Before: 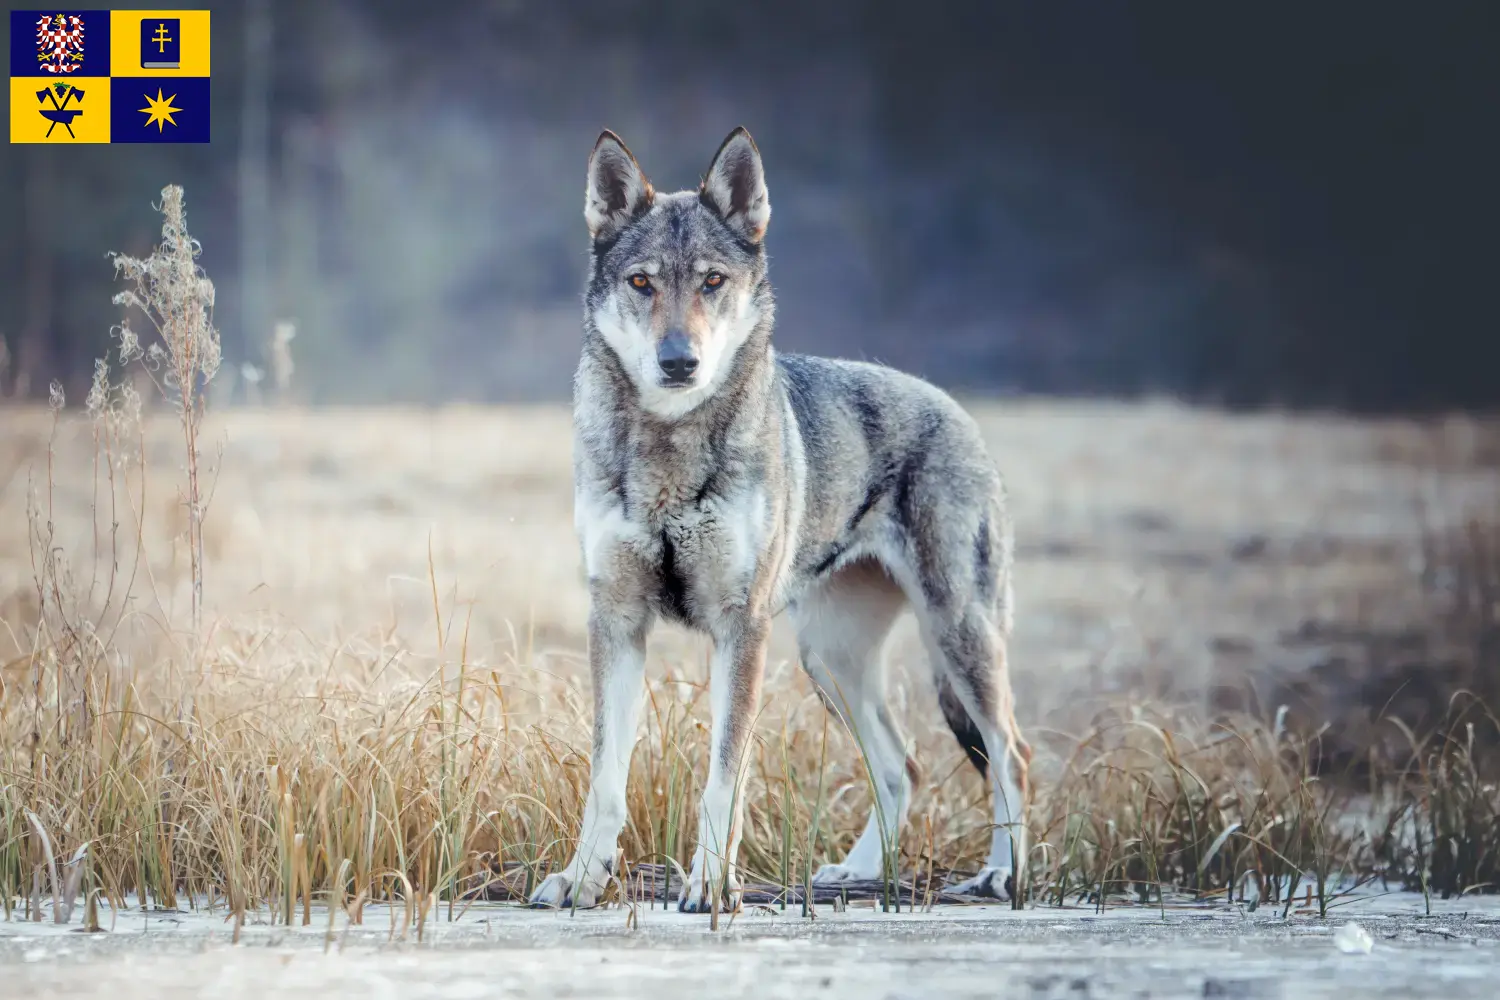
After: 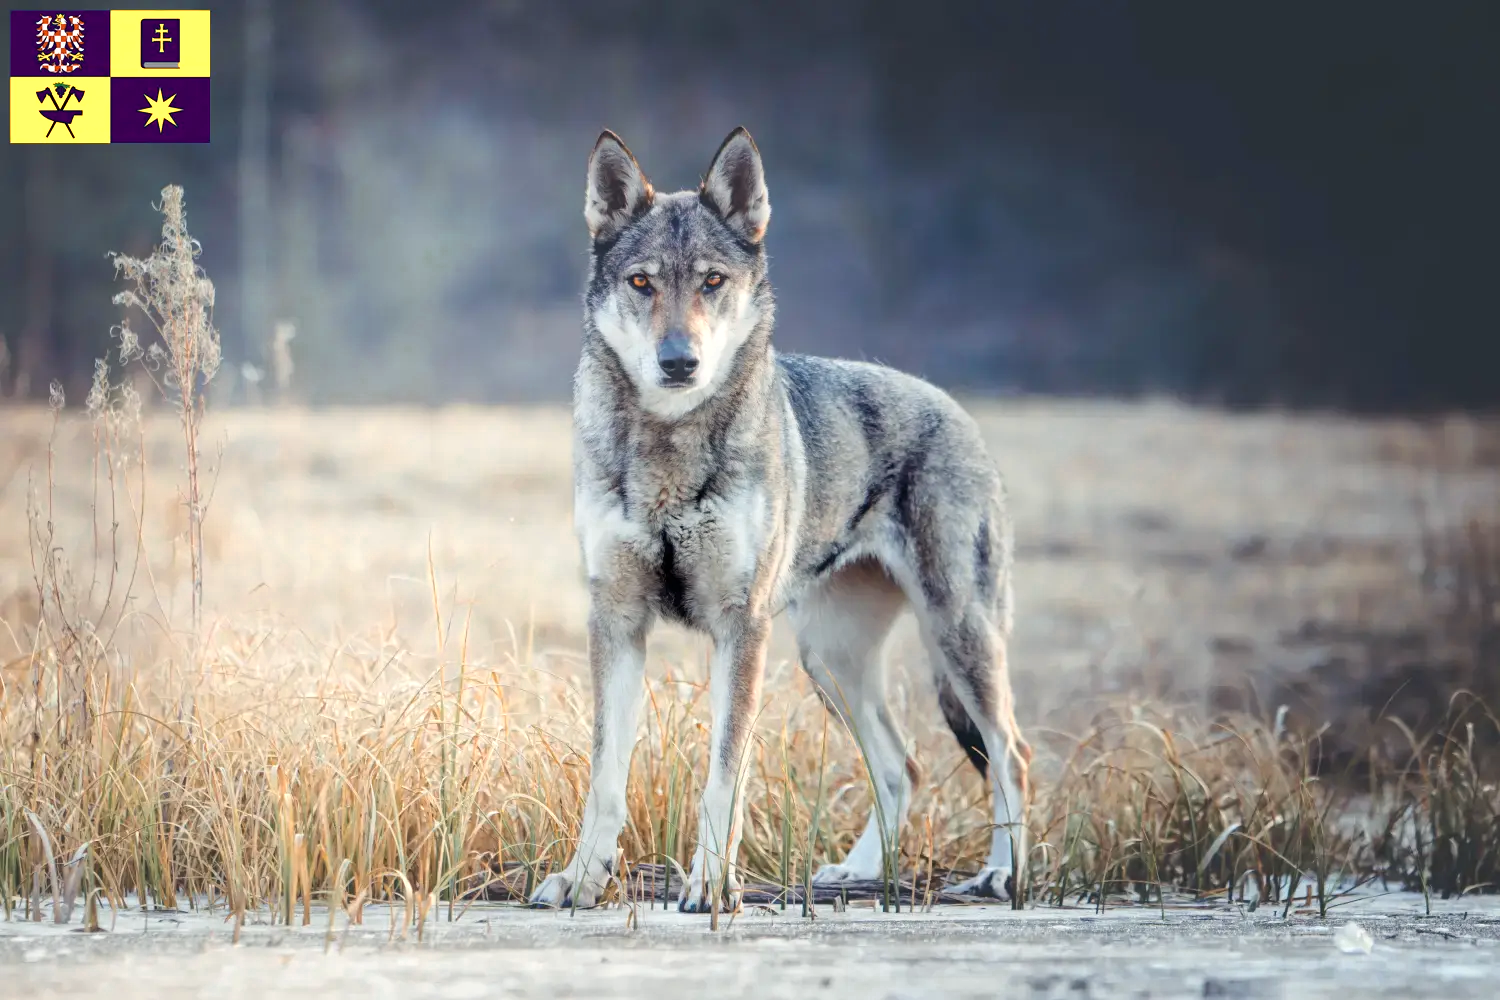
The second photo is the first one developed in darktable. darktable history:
color correction: highlights a* 0.816, highlights b* 2.78, saturation 1.1
color zones: curves: ch0 [(0.018, 0.548) (0.197, 0.654) (0.425, 0.447) (0.605, 0.658) (0.732, 0.579)]; ch1 [(0.105, 0.531) (0.224, 0.531) (0.386, 0.39) (0.618, 0.456) (0.732, 0.456) (0.956, 0.421)]; ch2 [(0.039, 0.583) (0.215, 0.465) (0.399, 0.544) (0.465, 0.548) (0.614, 0.447) (0.724, 0.43) (0.882, 0.623) (0.956, 0.632)]
